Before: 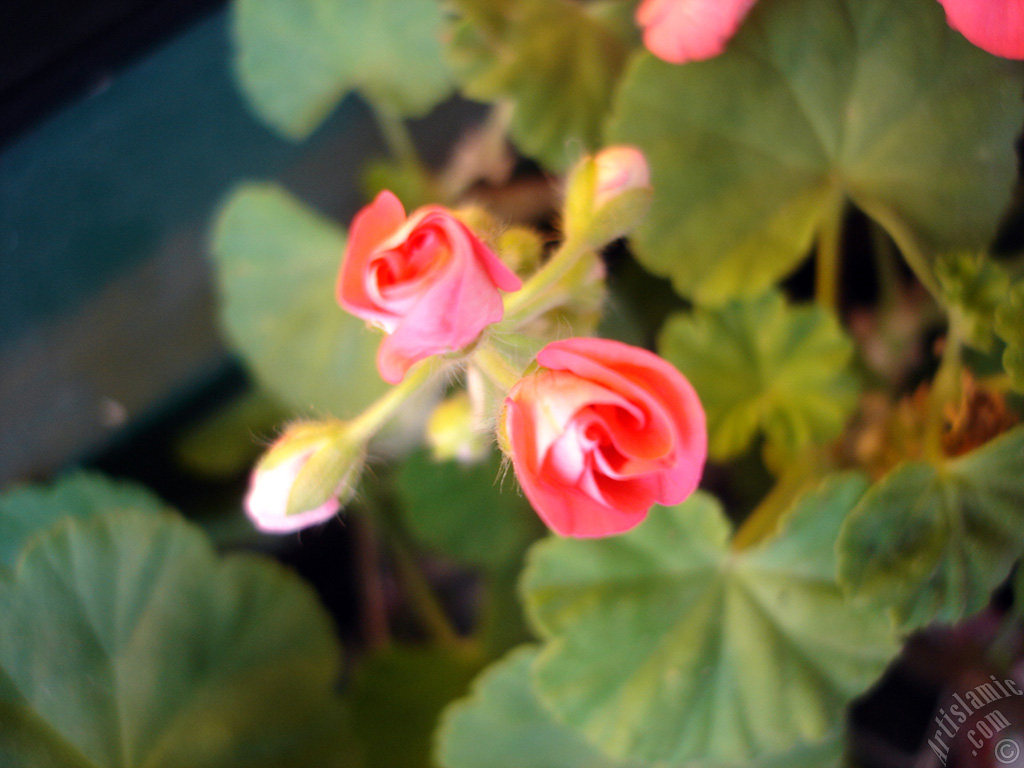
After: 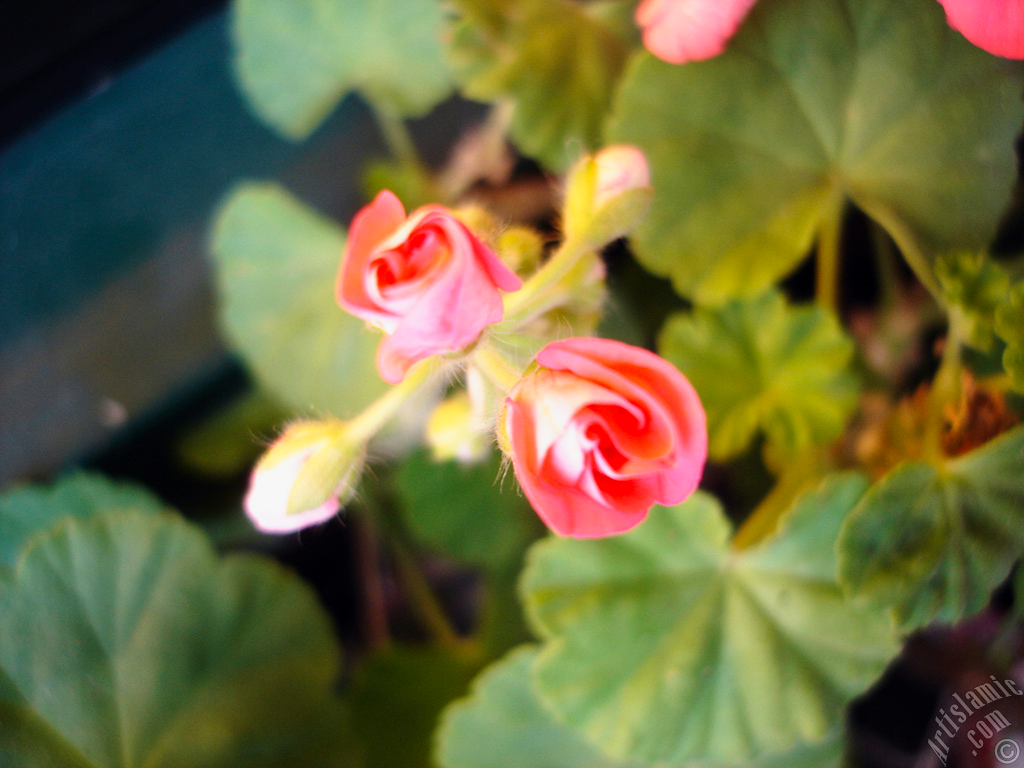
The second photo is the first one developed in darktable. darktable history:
tone curve: curves: ch0 [(0, 0) (0.091, 0.077) (0.517, 0.574) (0.745, 0.82) (0.844, 0.908) (0.909, 0.942) (1, 0.973)]; ch1 [(0, 0) (0.437, 0.404) (0.5, 0.5) (0.534, 0.554) (0.58, 0.603) (0.616, 0.649) (1, 1)]; ch2 [(0, 0) (0.442, 0.415) (0.5, 0.5) (0.535, 0.557) (0.585, 0.62) (1, 1)], preserve colors none
